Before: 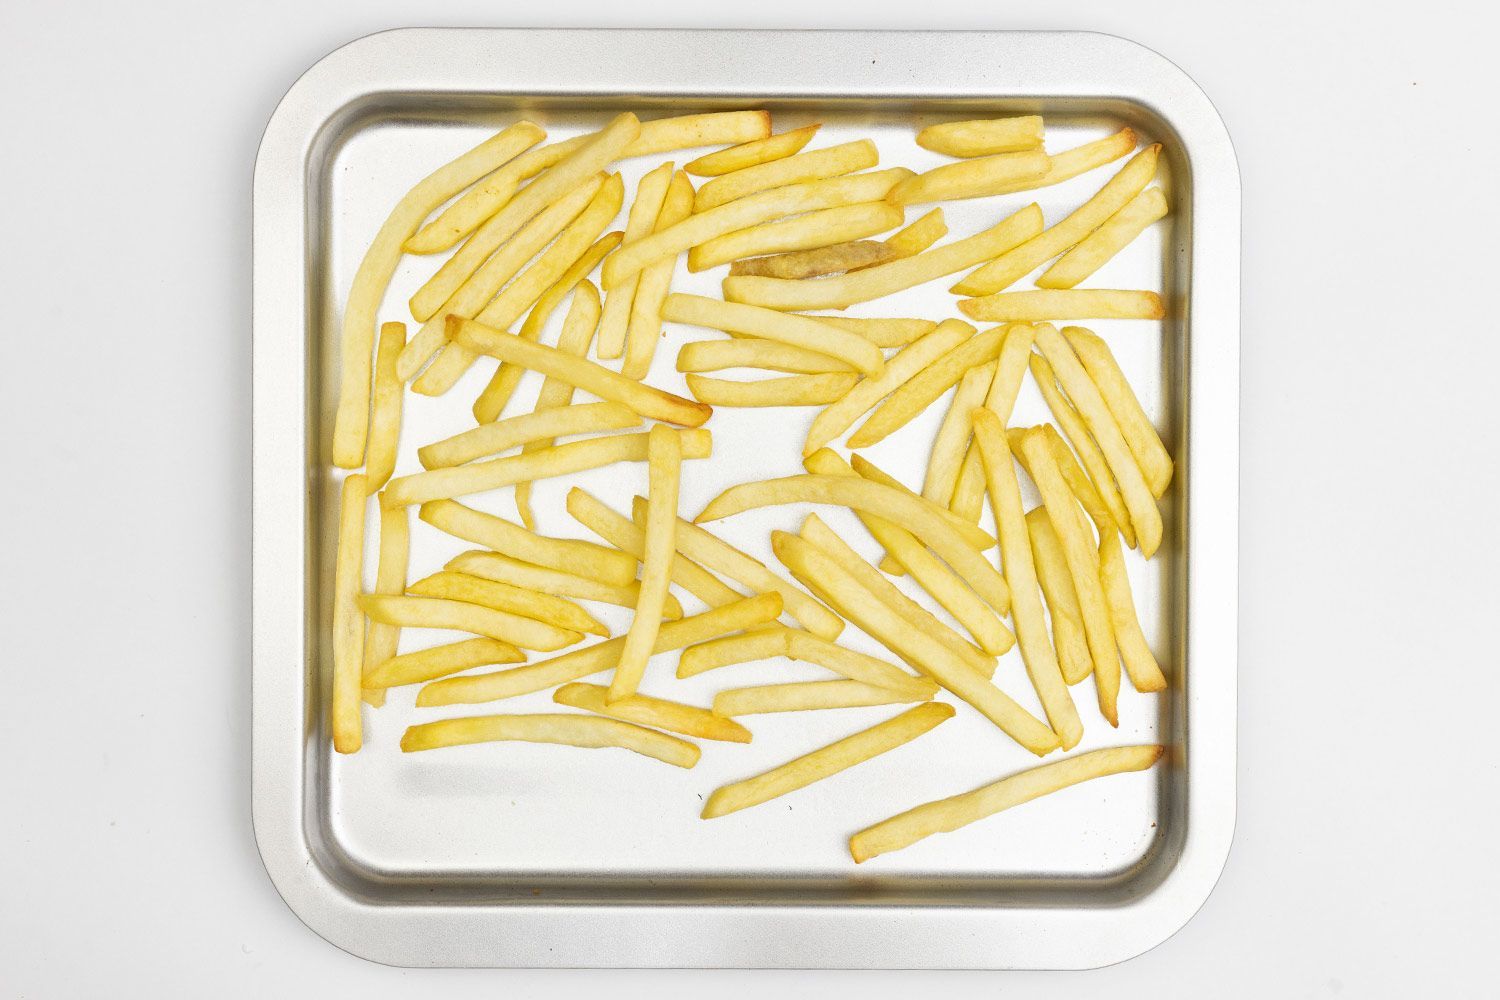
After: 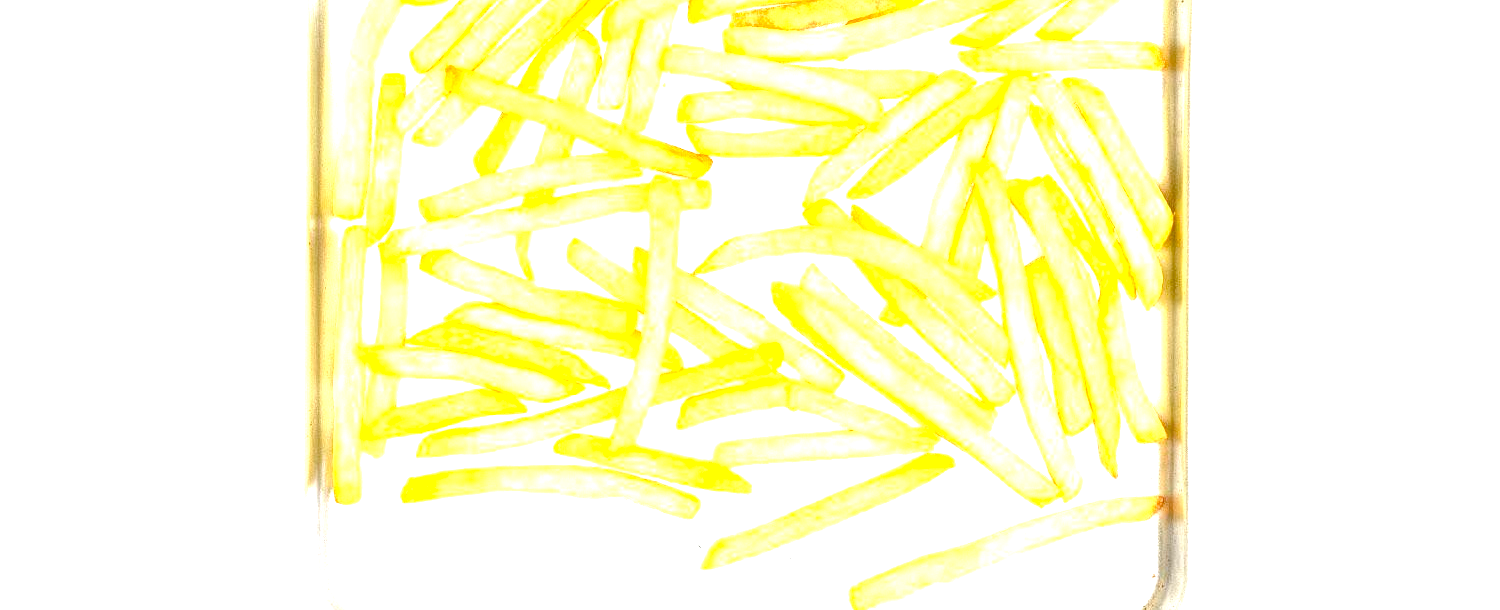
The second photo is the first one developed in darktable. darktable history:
base curve: curves: ch0 [(0, 0) (0.073, 0.04) (0.157, 0.139) (0.492, 0.492) (0.758, 0.758) (1, 1)], preserve colors none
crop and rotate: top 24.965%, bottom 13.949%
local contrast: on, module defaults
color zones: curves: ch0 [(0.203, 0.433) (0.607, 0.517) (0.697, 0.696) (0.705, 0.897)]
exposure: exposure 2 EV, compensate highlight preservation false
